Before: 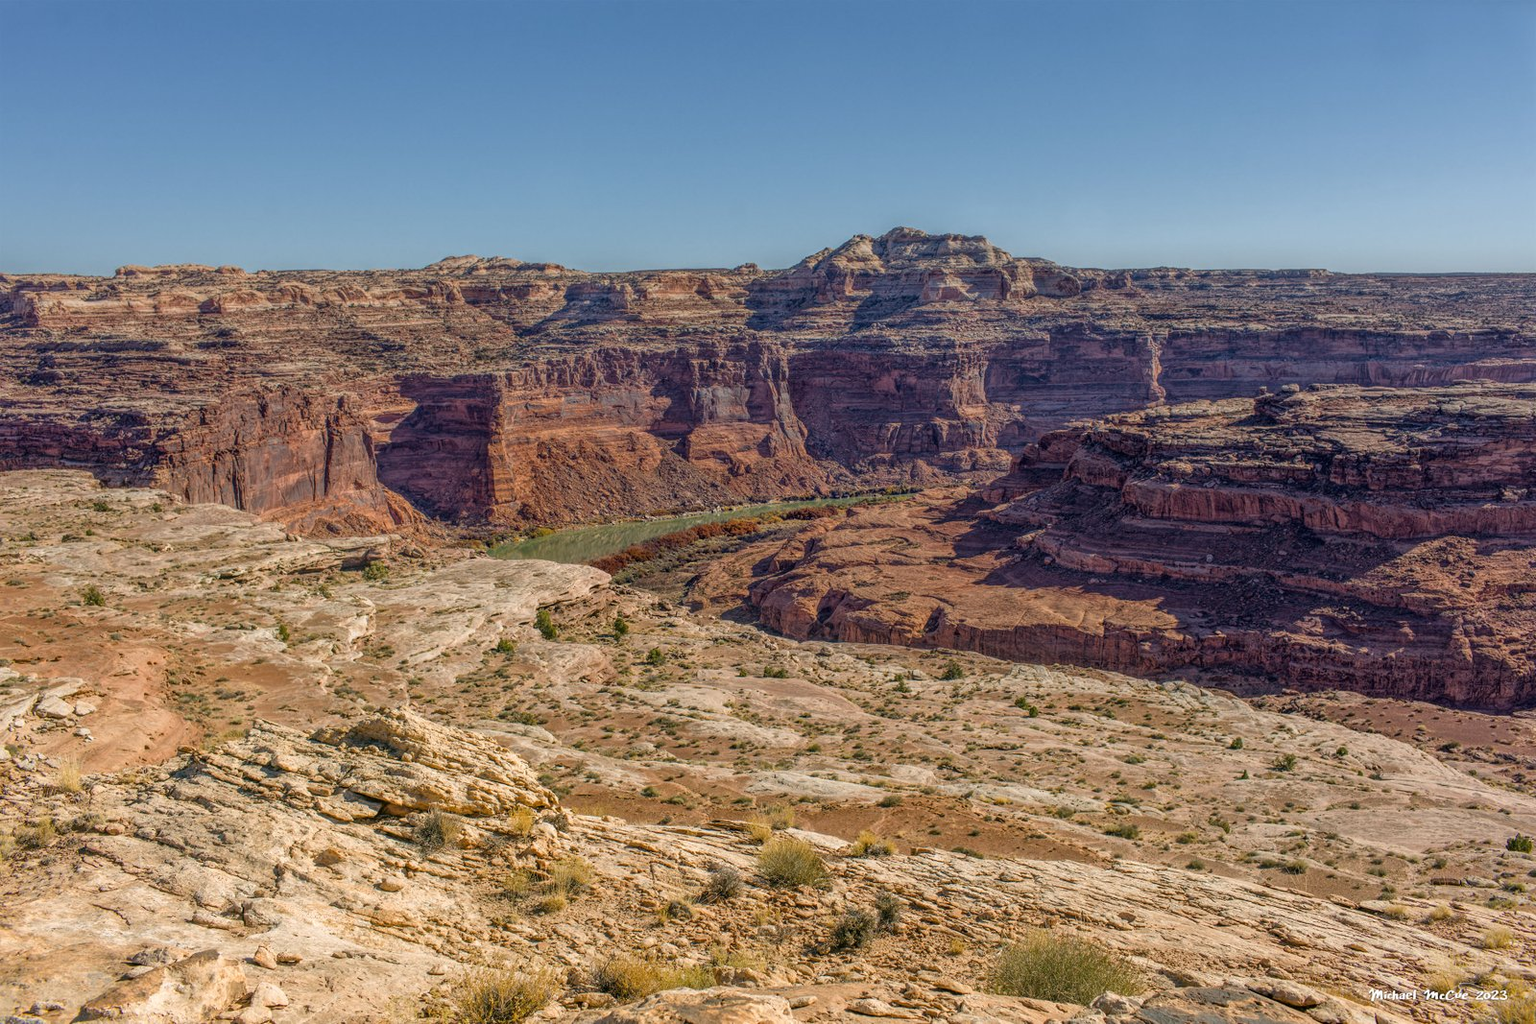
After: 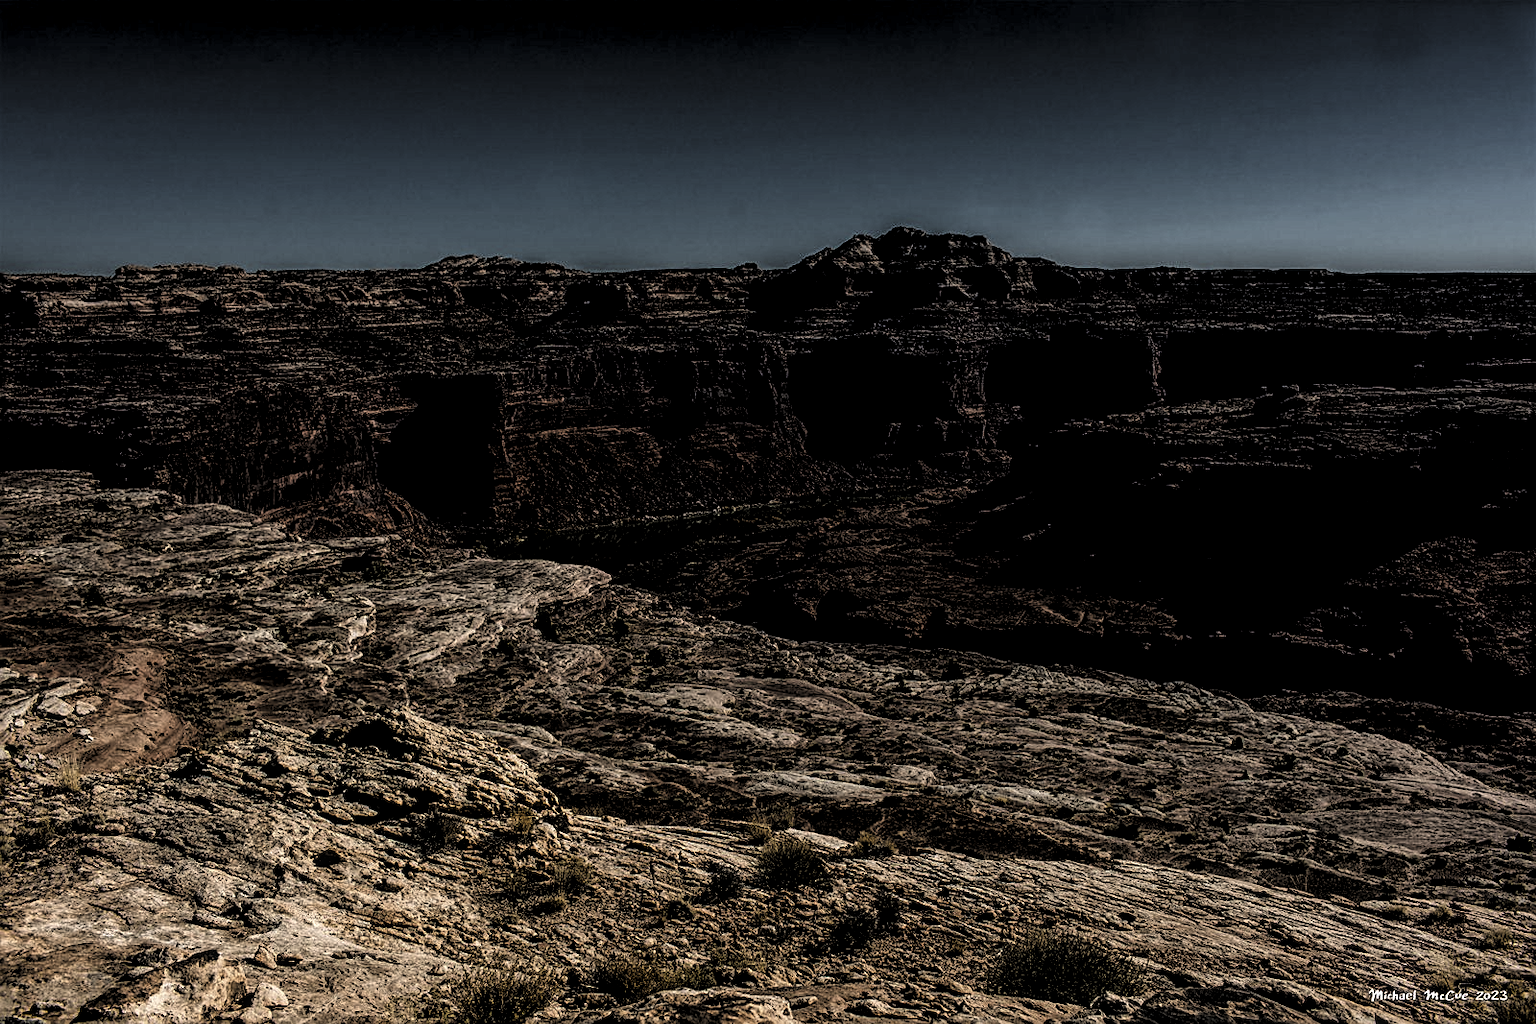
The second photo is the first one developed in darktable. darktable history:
sharpen: on, module defaults
local contrast: detail 130%
levels: levels [0.514, 0.759, 1]
